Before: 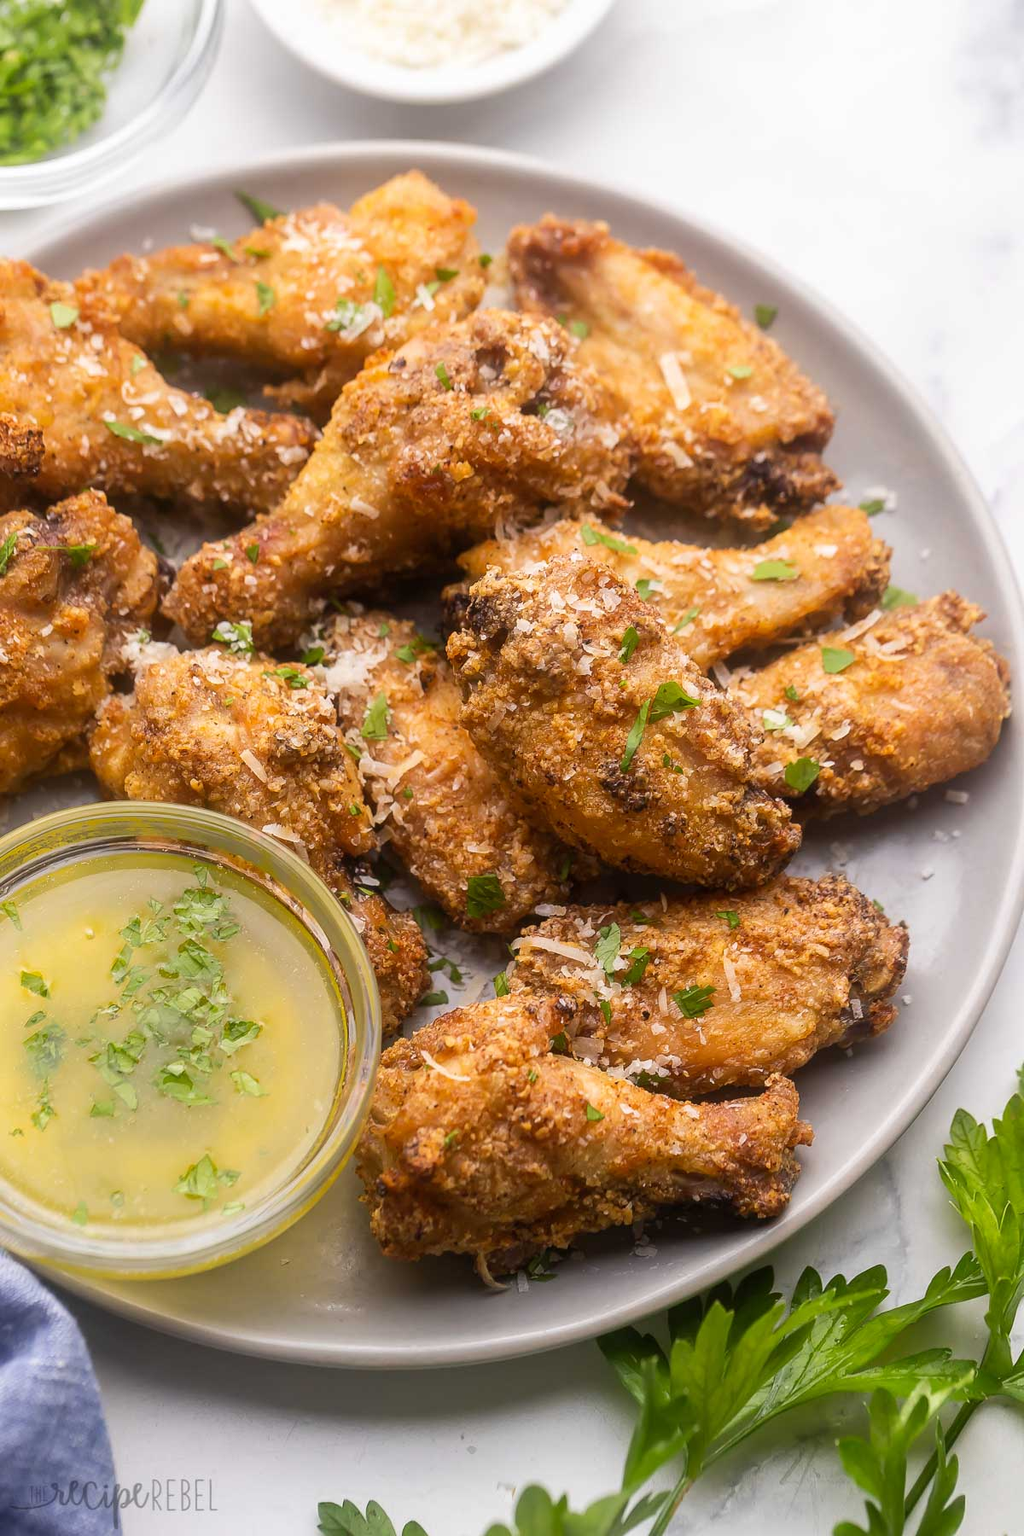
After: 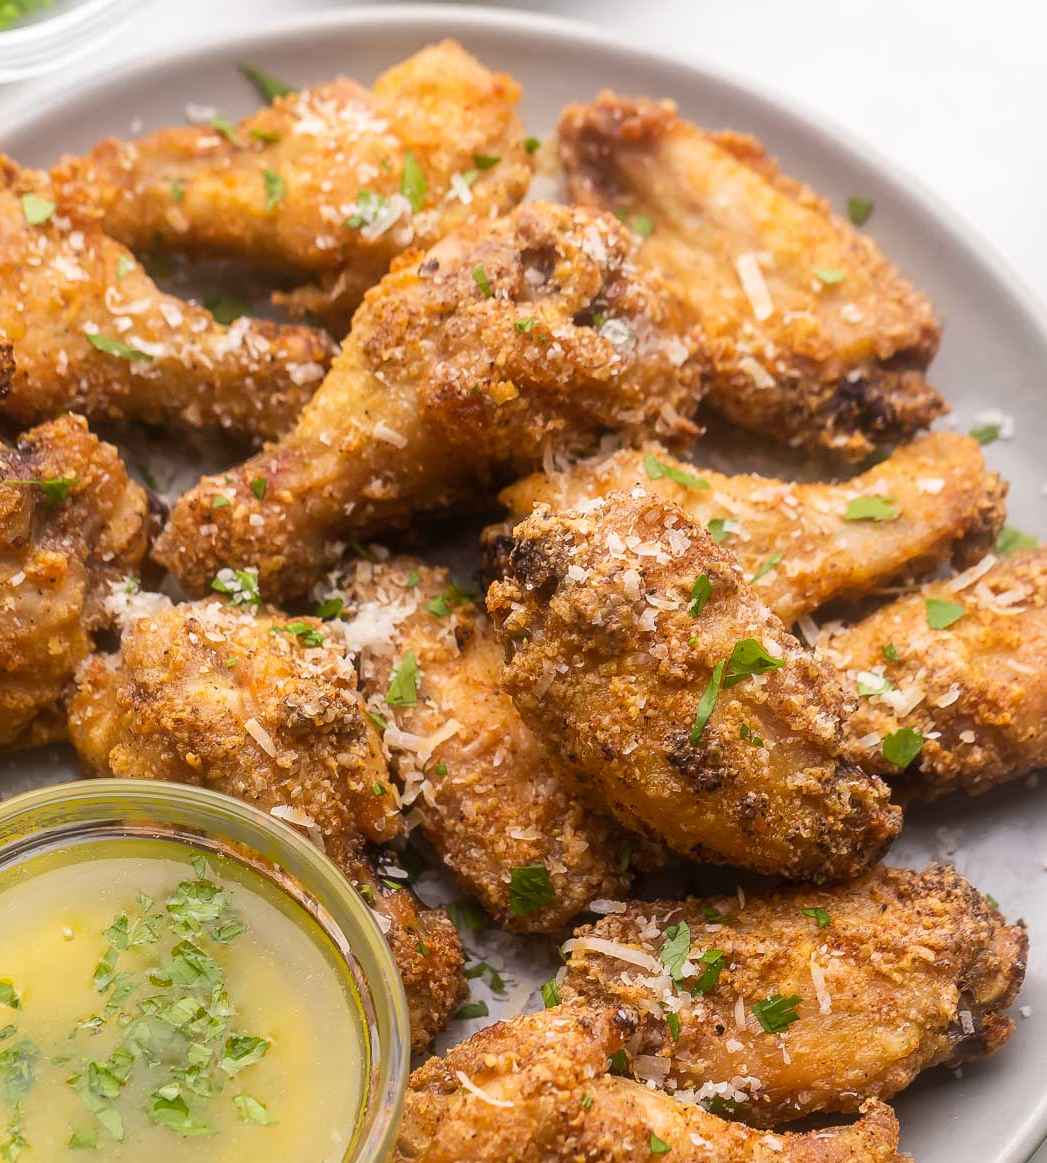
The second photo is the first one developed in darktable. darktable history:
crop: left 3.108%, top 8.898%, right 9.609%, bottom 26.455%
